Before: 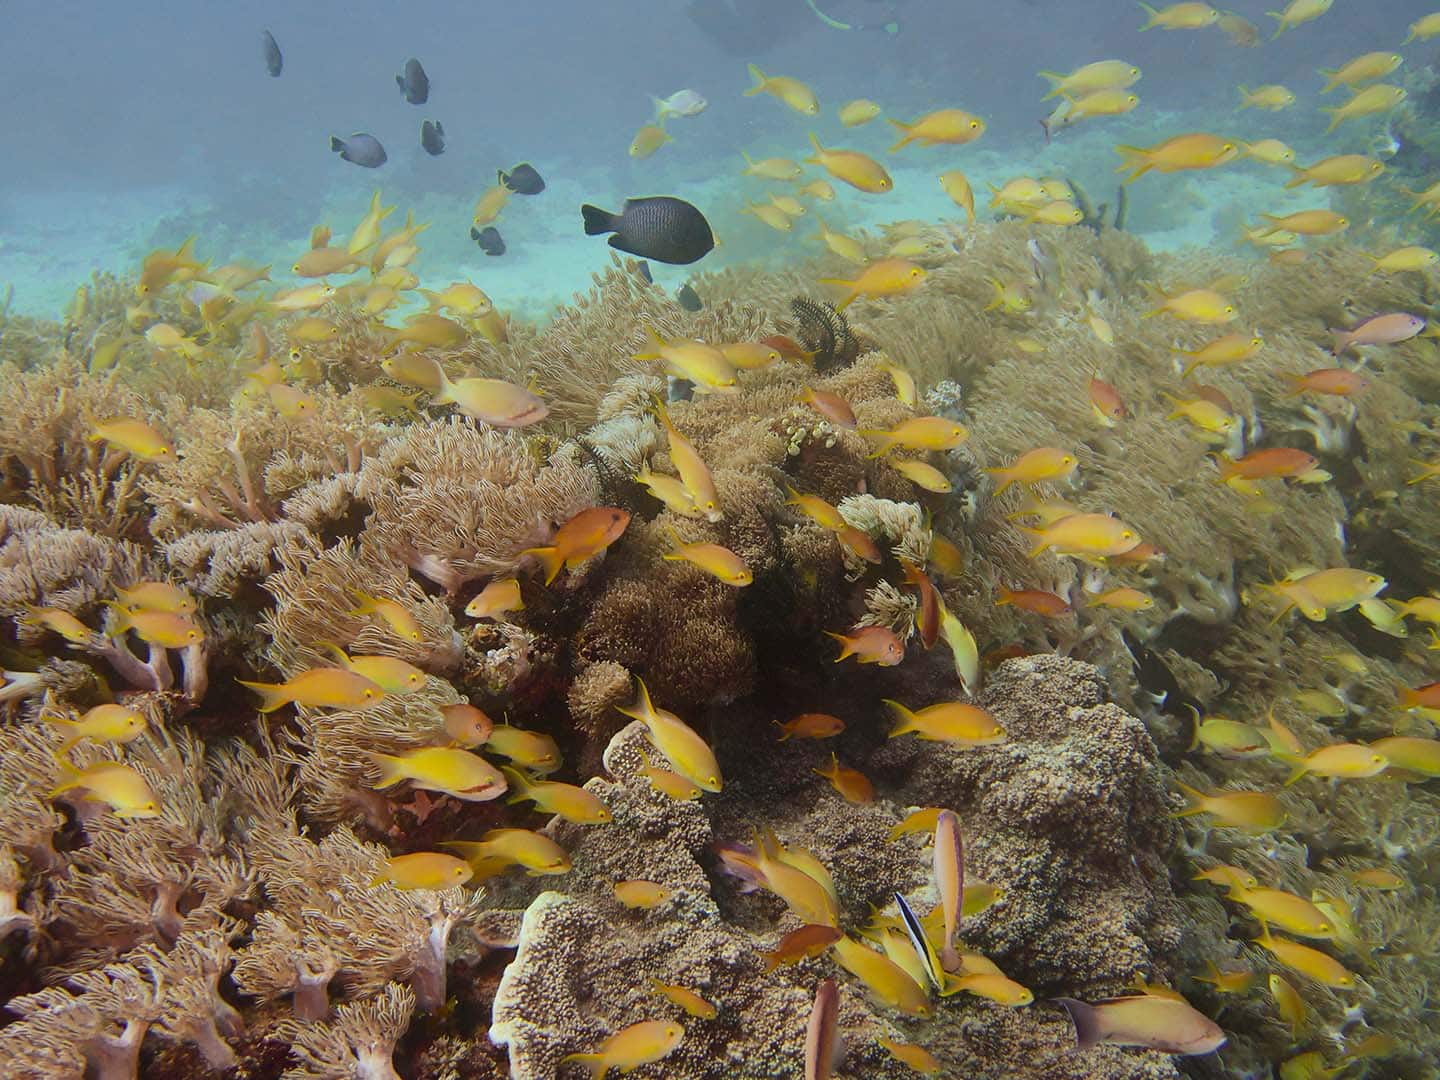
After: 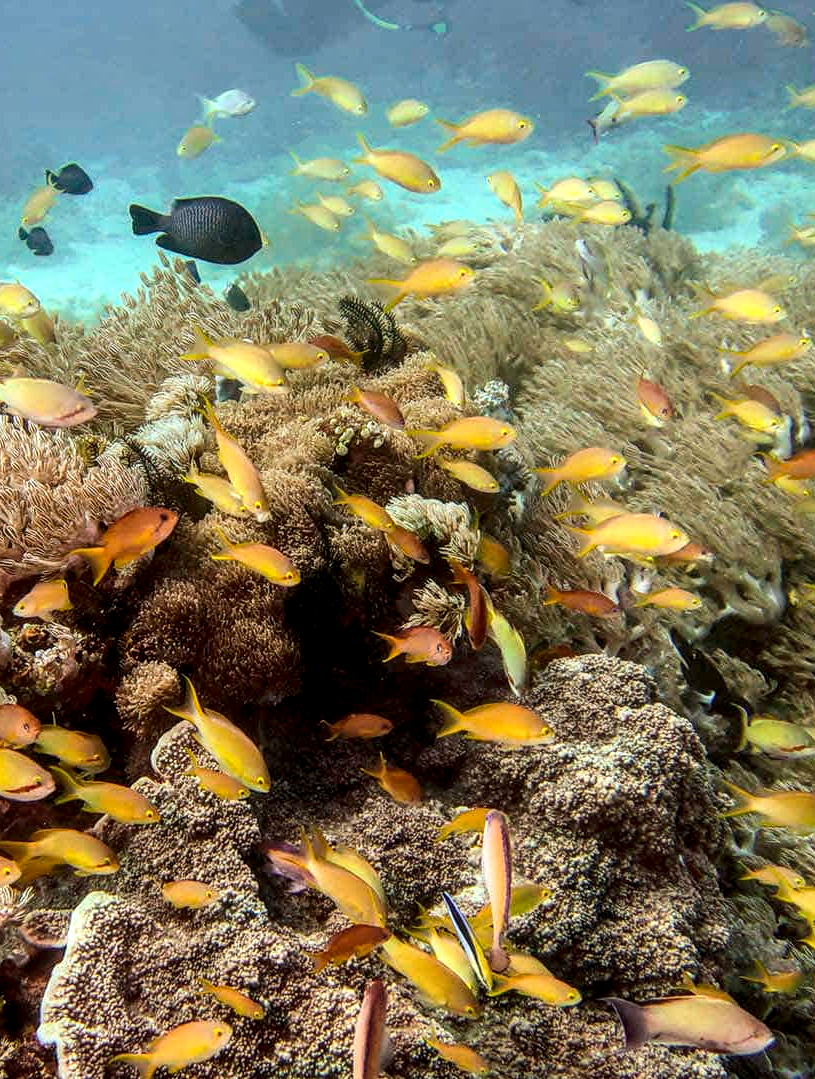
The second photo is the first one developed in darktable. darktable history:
crop: left 31.458%, top 0%, right 11.876%
tone equalizer: -8 EV -0.417 EV, -7 EV -0.389 EV, -6 EV -0.333 EV, -5 EV -0.222 EV, -3 EV 0.222 EV, -2 EV 0.333 EV, -1 EV 0.389 EV, +0 EV 0.417 EV, edges refinement/feathering 500, mask exposure compensation -1.57 EV, preserve details no
local contrast: highlights 0%, shadows 0%, detail 182%
sharpen: radius 2.883, amount 0.868, threshold 47.523
